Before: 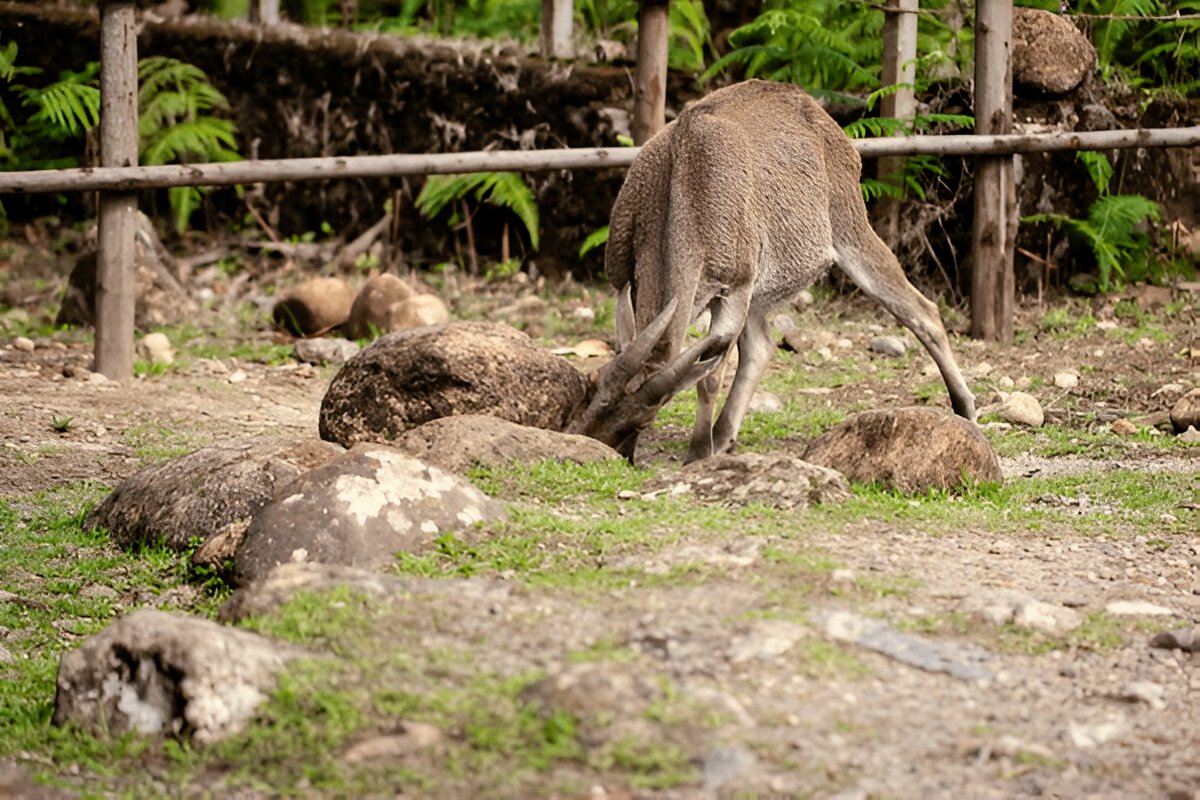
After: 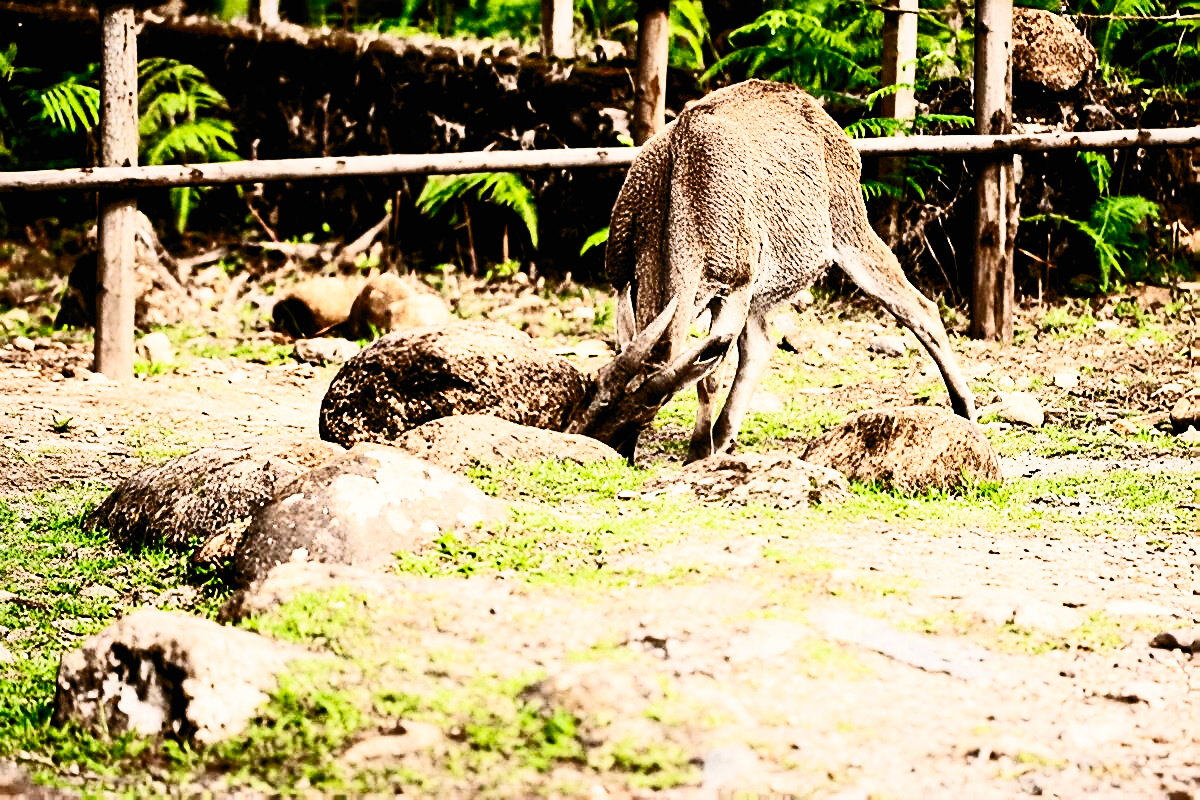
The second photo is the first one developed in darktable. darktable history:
contrast brightness saturation: contrast 0.608, brightness 0.345, saturation 0.138
filmic rgb: black relative exposure -5.13 EV, white relative exposure 3.95 EV, threshold 2.95 EV, hardness 2.89, contrast 1.502, preserve chrominance no, color science v5 (2021), enable highlight reconstruction true
sharpen: amount 0.492
